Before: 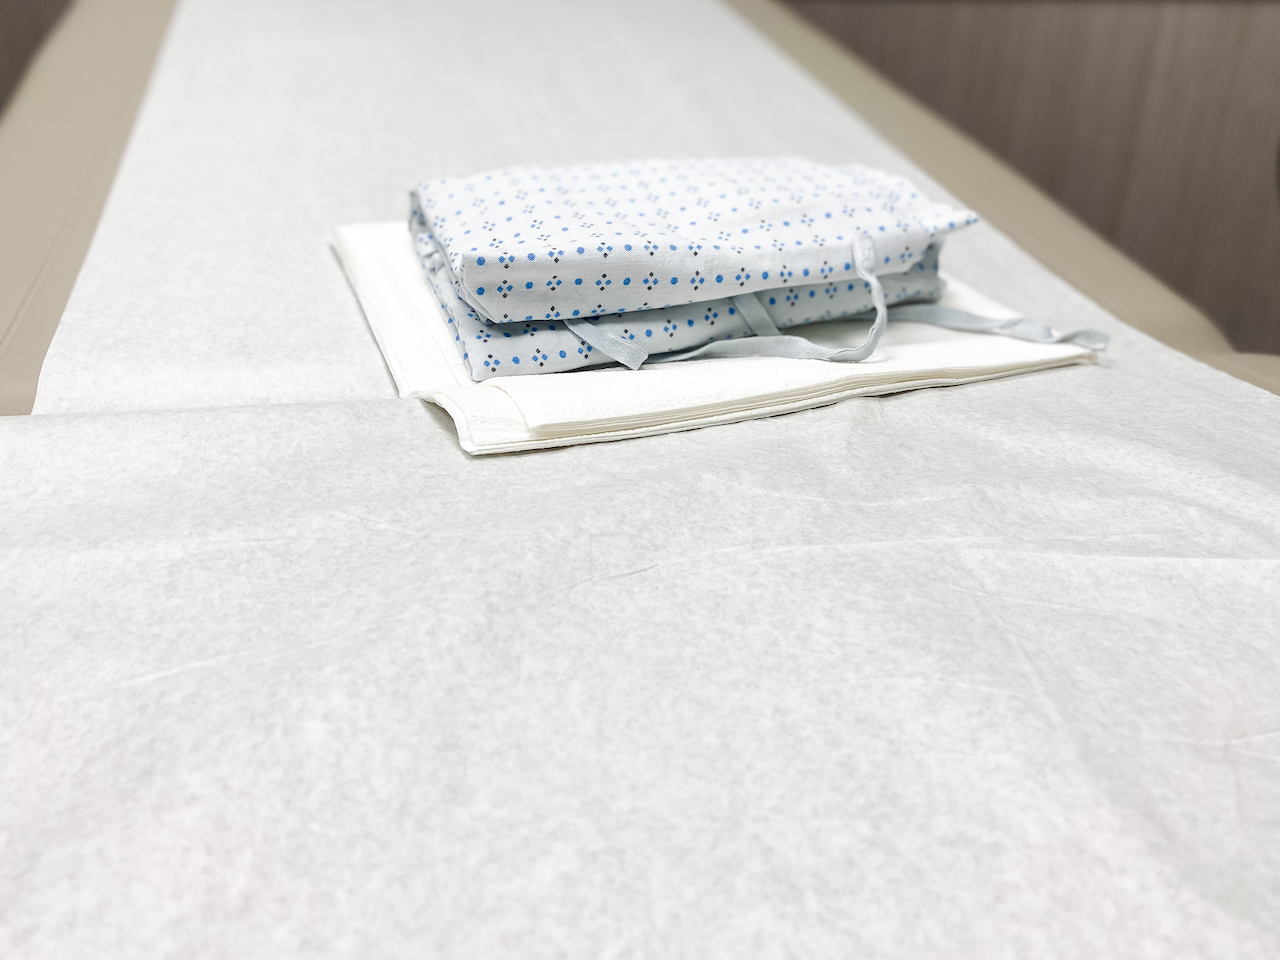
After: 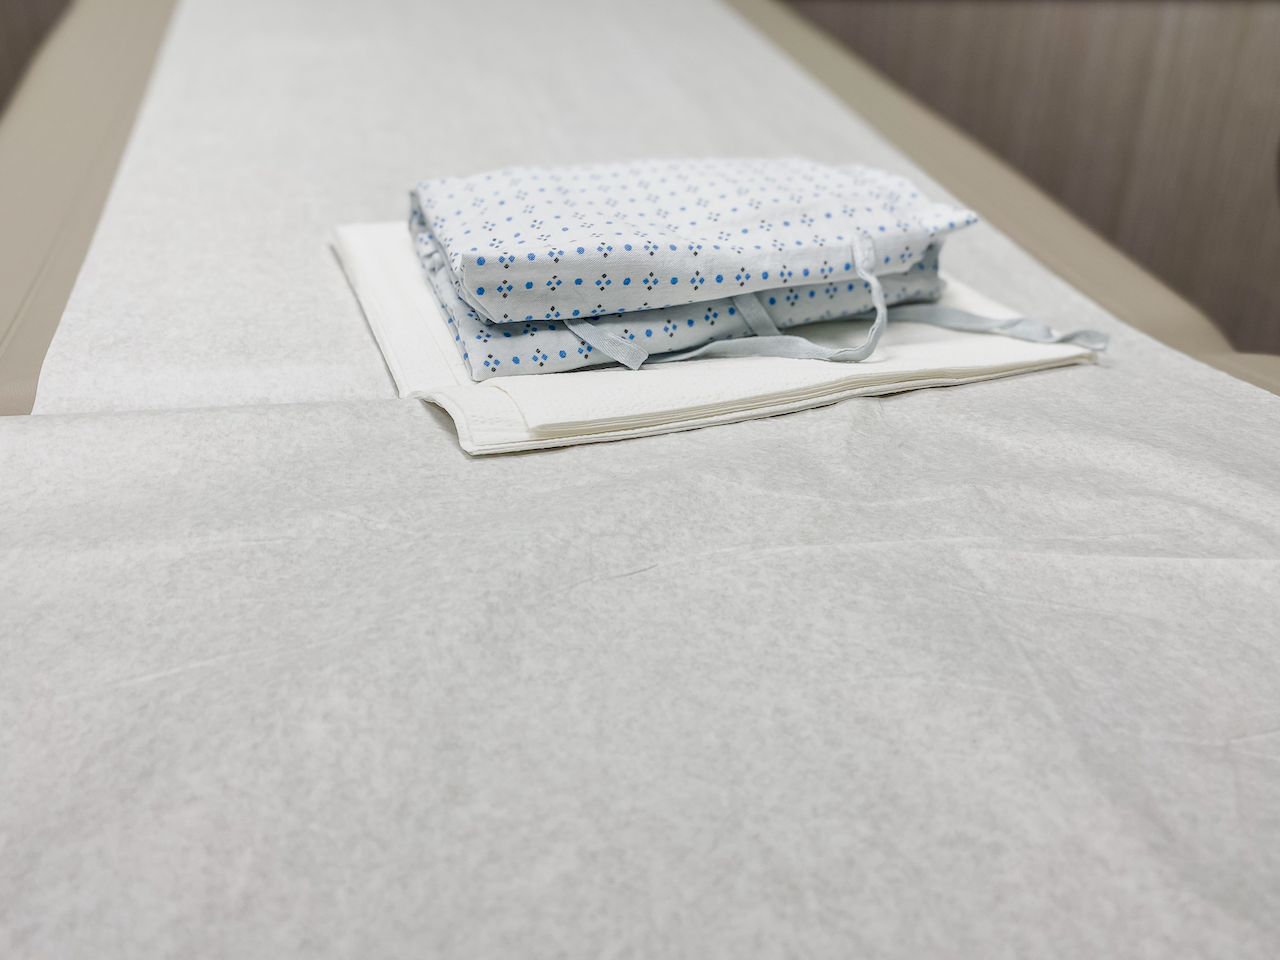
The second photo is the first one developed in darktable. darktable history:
graduated density: rotation -180°, offset 27.42
local contrast: on, module defaults
color balance rgb: perceptual saturation grading › global saturation -0.31%, global vibrance -8%, contrast -13%, saturation formula JzAzBz (2021)
